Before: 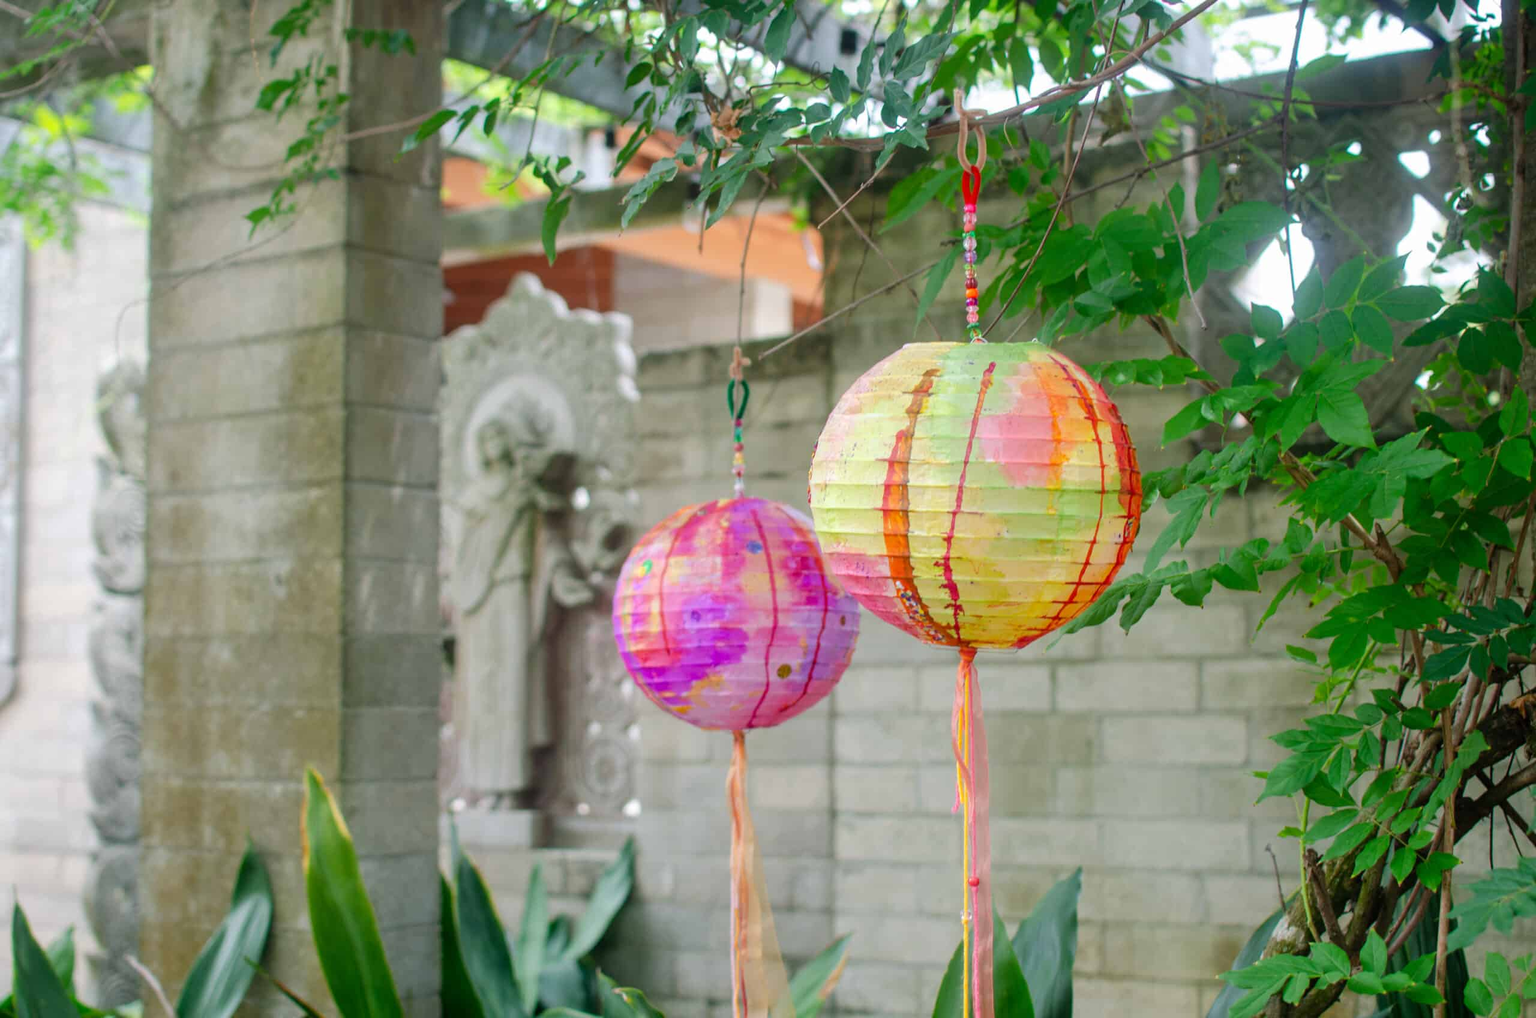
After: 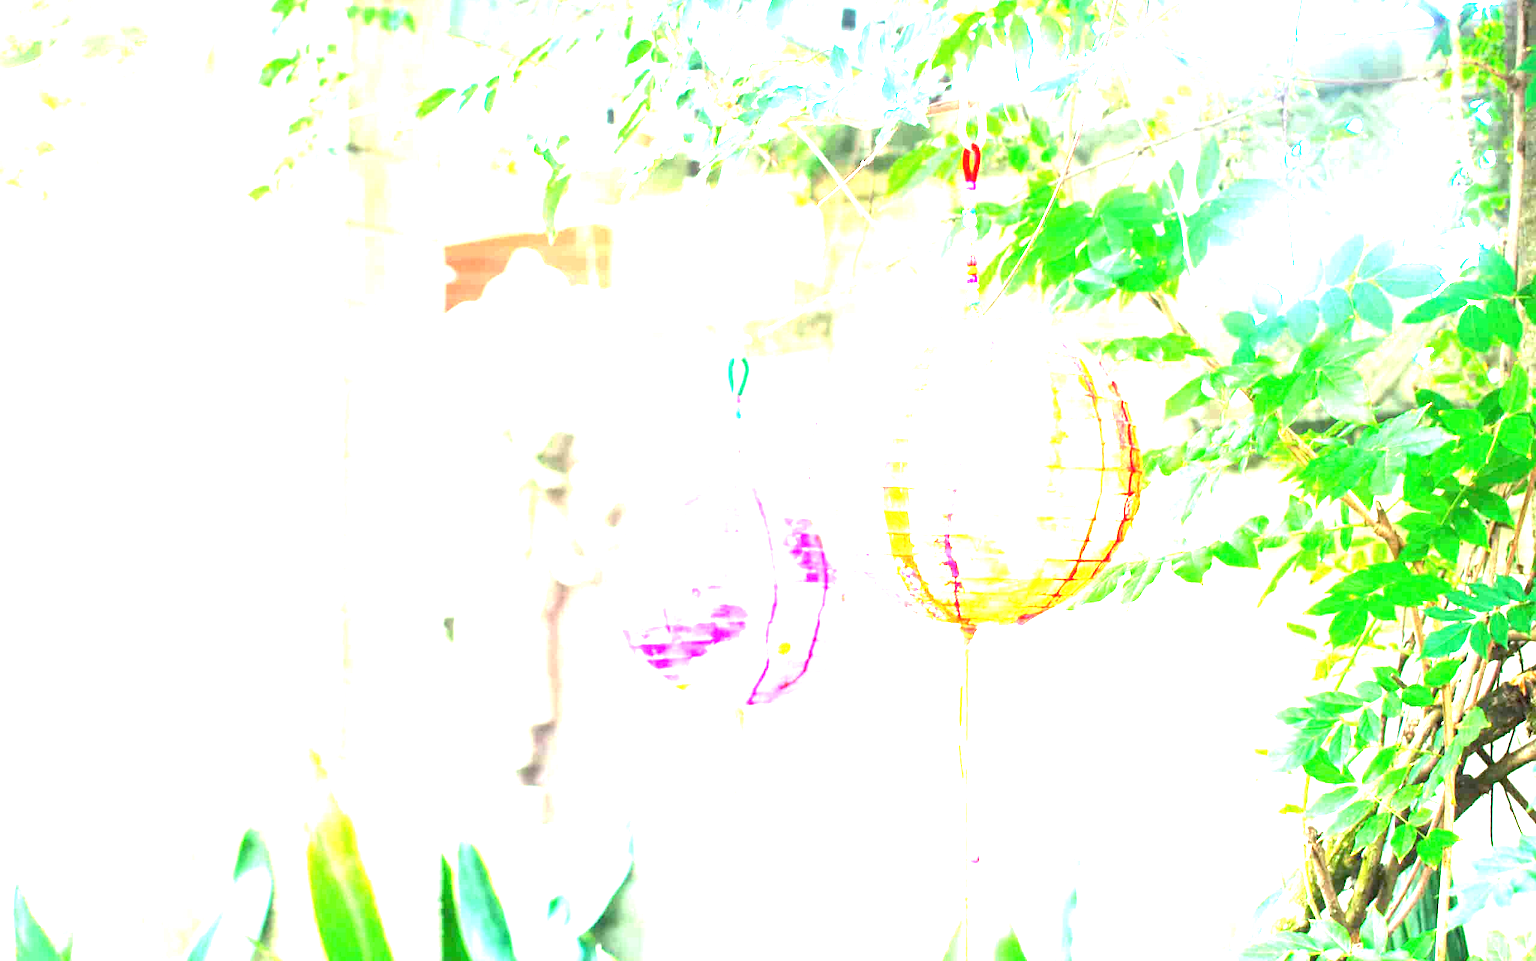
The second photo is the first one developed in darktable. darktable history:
exposure: black level correction 0, exposure 4.053 EV, compensate highlight preservation false
crop and rotate: top 2.275%, bottom 3.204%
